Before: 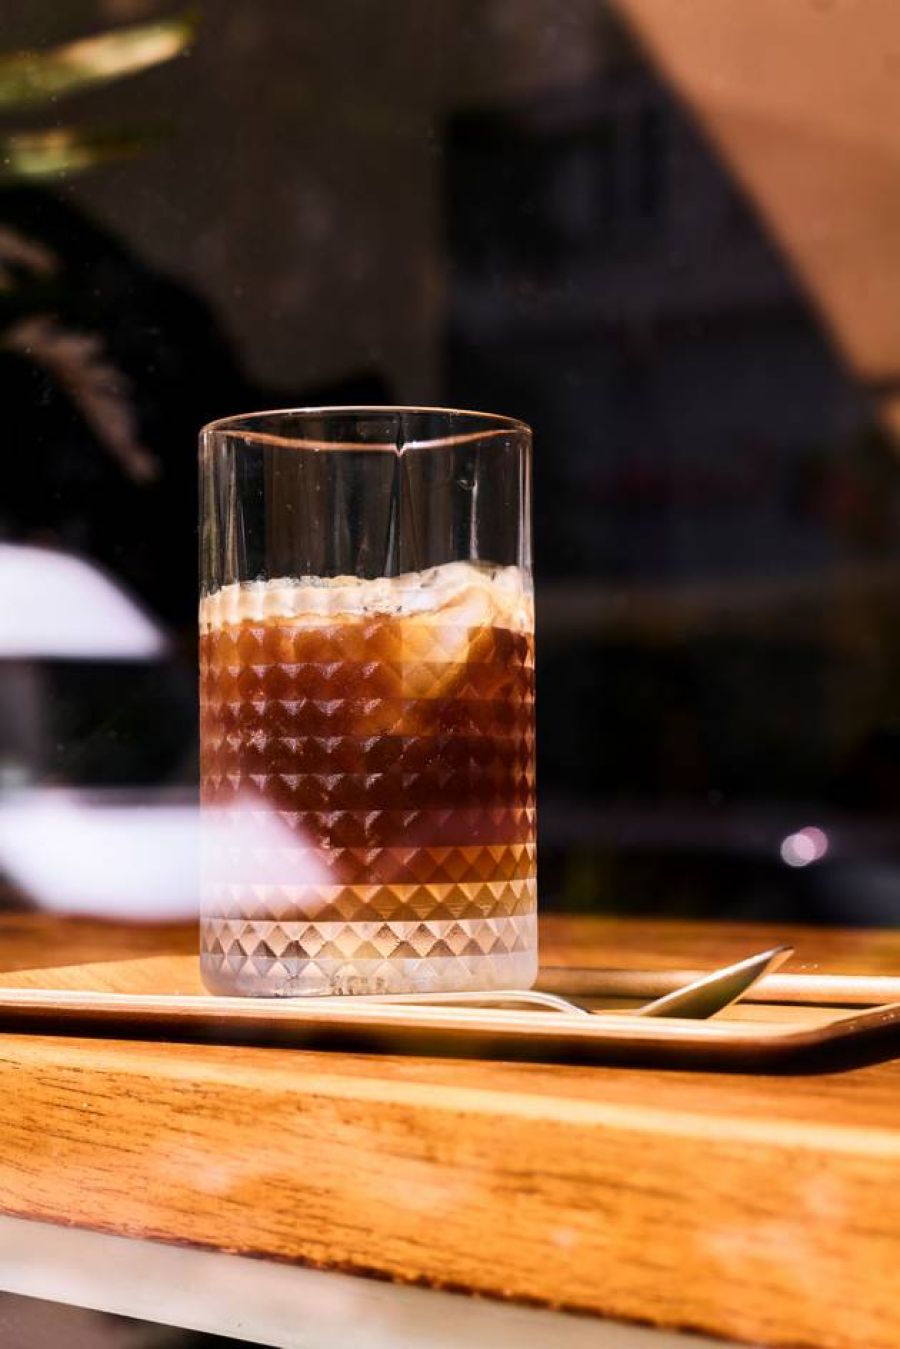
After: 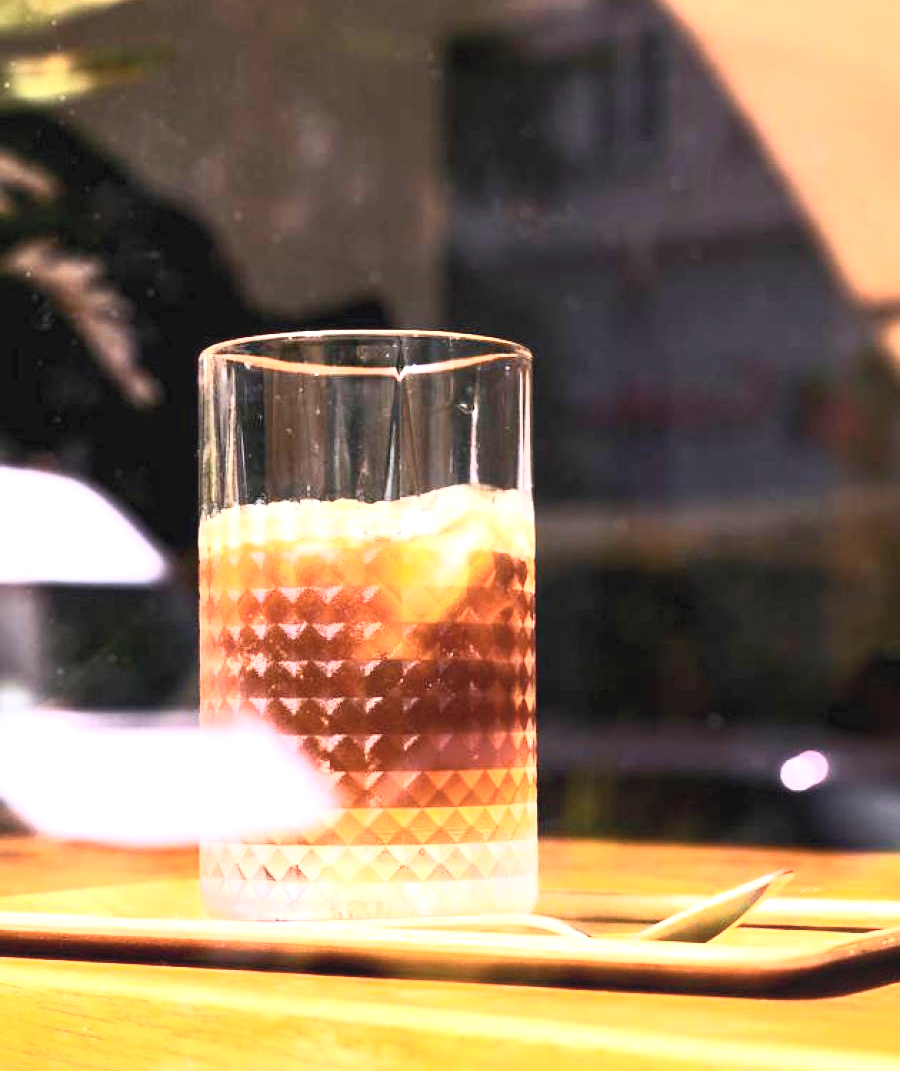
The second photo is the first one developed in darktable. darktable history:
contrast brightness saturation: contrast 0.39, brightness 0.53
crop and rotate: top 5.667%, bottom 14.937%
exposure: black level correction 0, exposure 1.388 EV, compensate exposure bias true, compensate highlight preservation false
